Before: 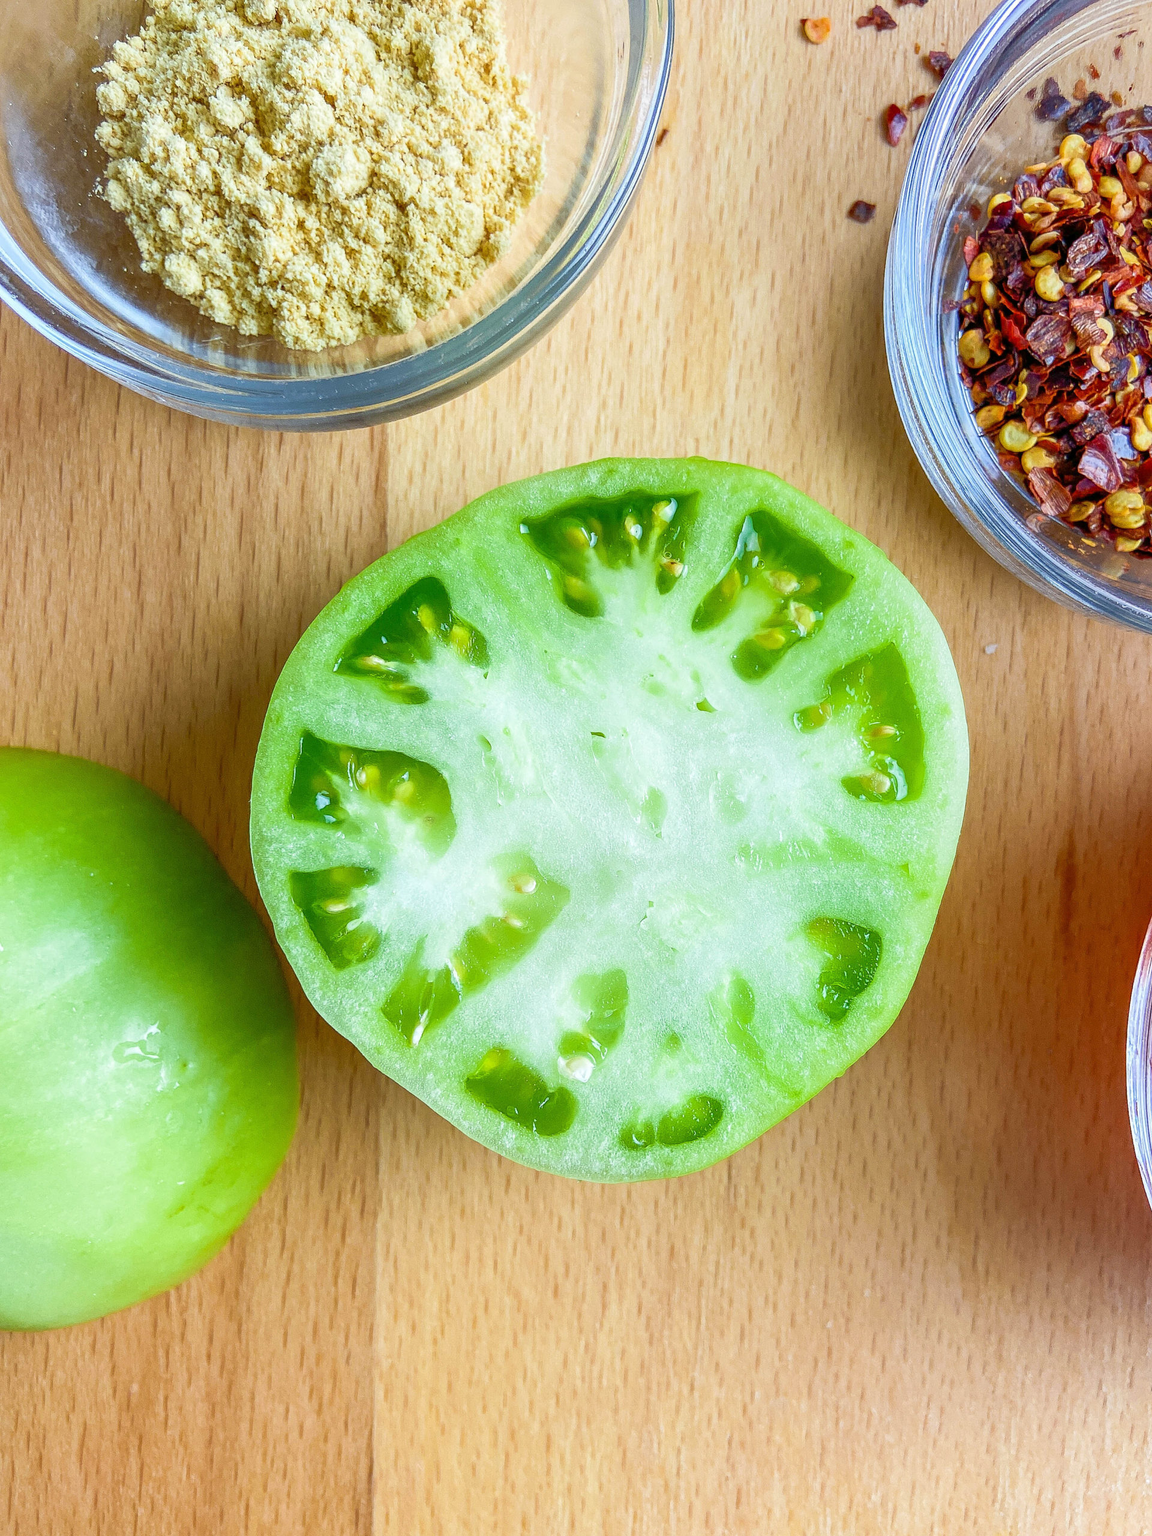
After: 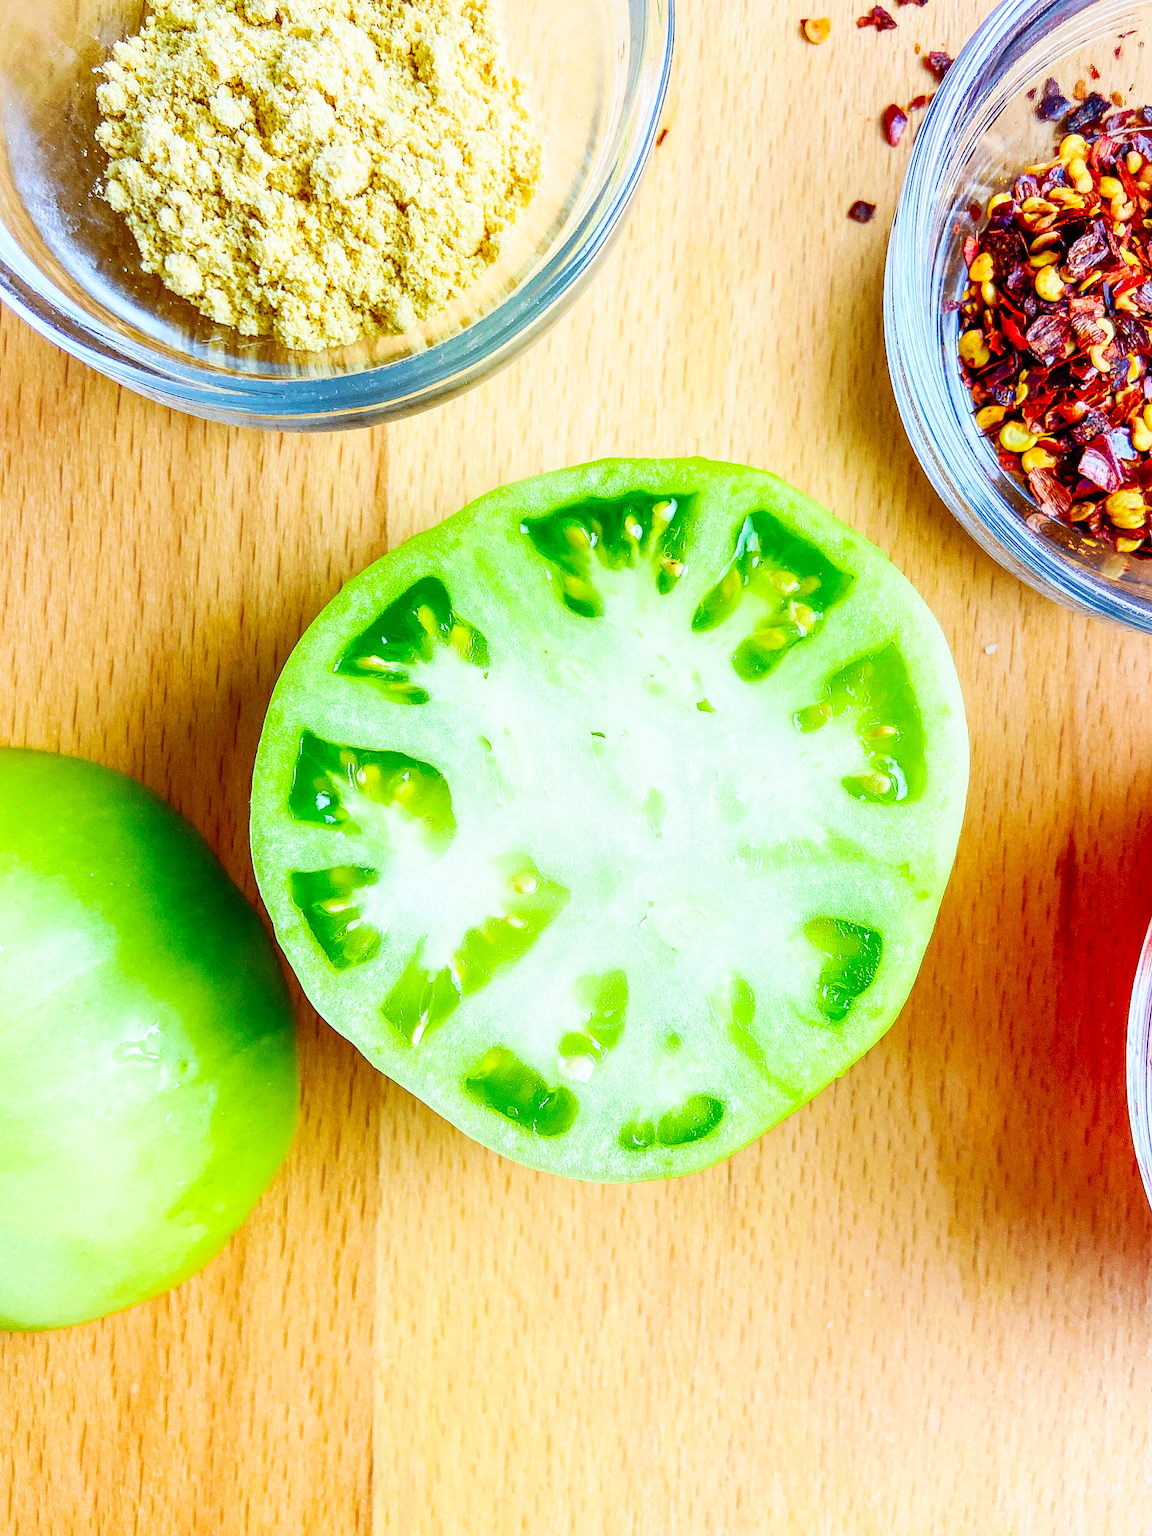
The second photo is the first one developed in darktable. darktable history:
contrast brightness saturation: contrast 0.16, saturation 0.32
base curve: curves: ch0 [(0, 0) (0.036, 0.025) (0.121, 0.166) (0.206, 0.329) (0.605, 0.79) (1, 1)], preserve colors none
